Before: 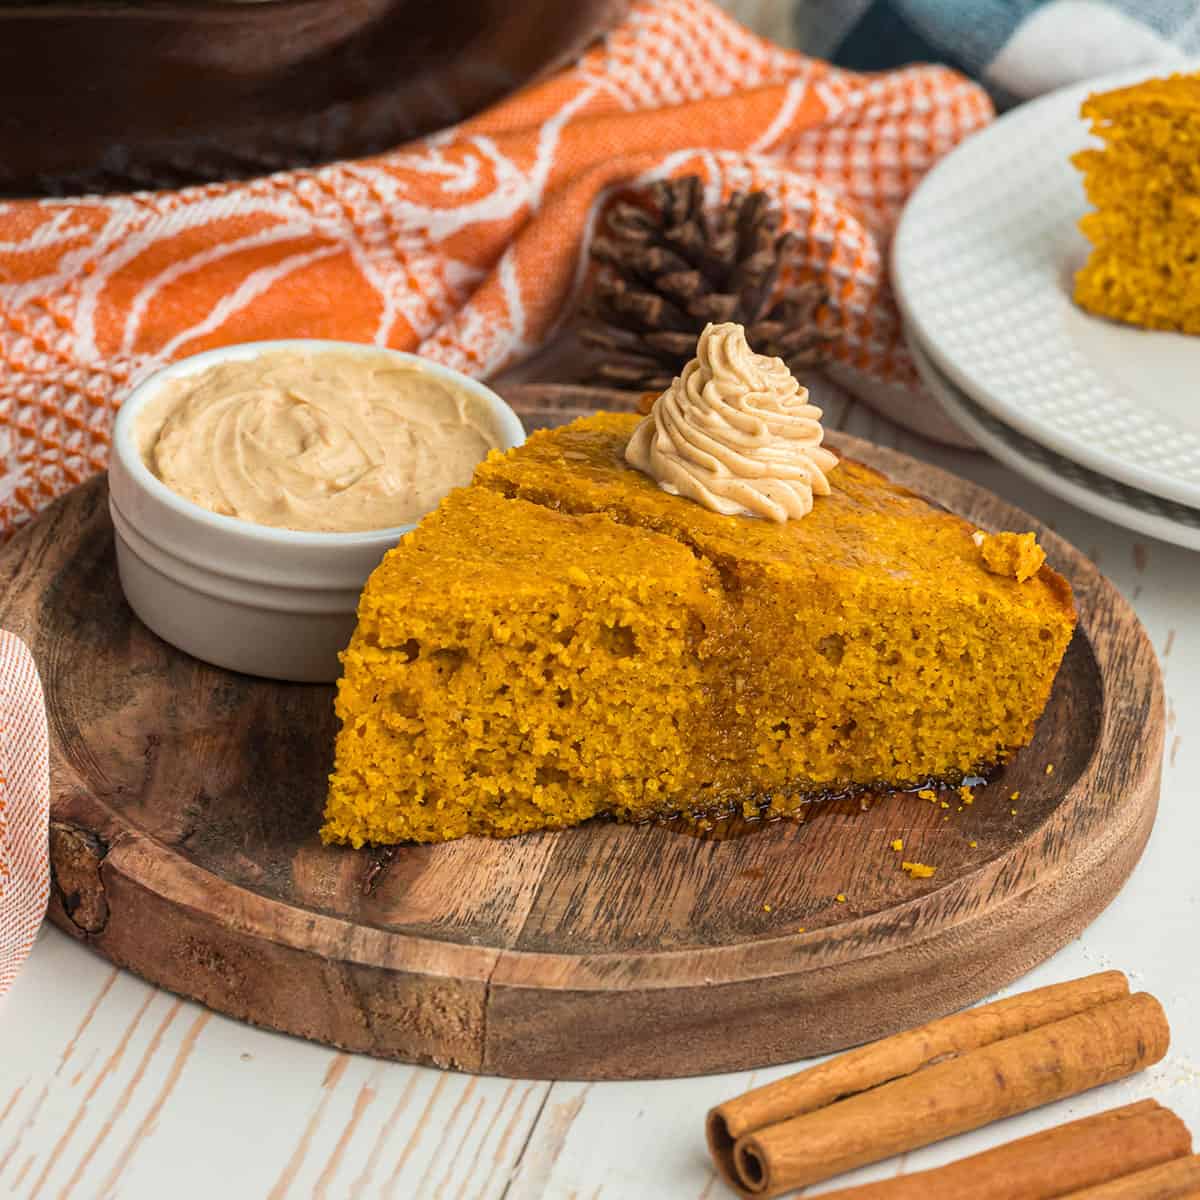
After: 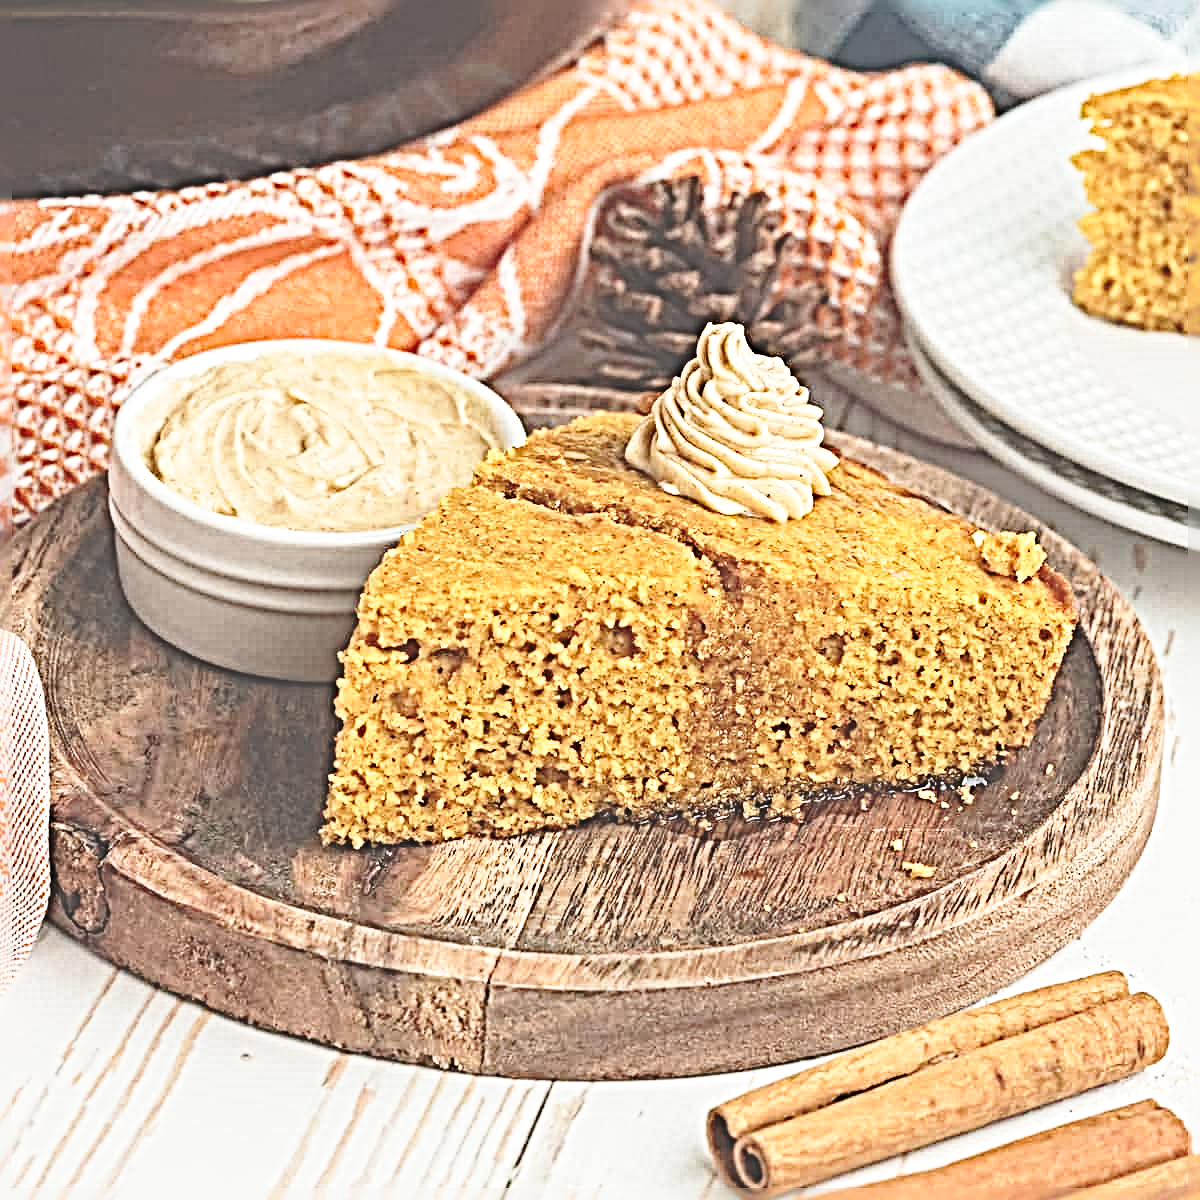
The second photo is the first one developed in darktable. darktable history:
sharpen: radius 6.3, amount 1.808, threshold 0.038
base curve: curves: ch0 [(0, 0) (0.032, 0.037) (0.105, 0.228) (0.435, 0.76) (0.856, 0.983) (1, 1)], preserve colors none
exposure: black level correction -0.063, exposure -0.049 EV, compensate highlight preservation false
